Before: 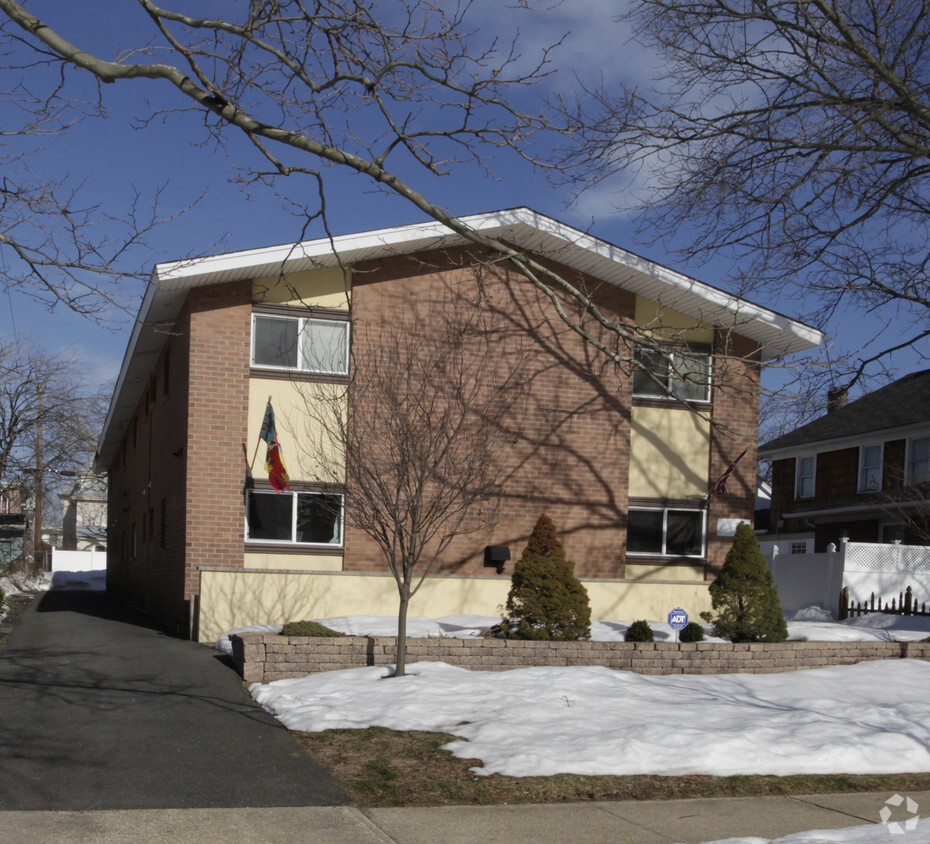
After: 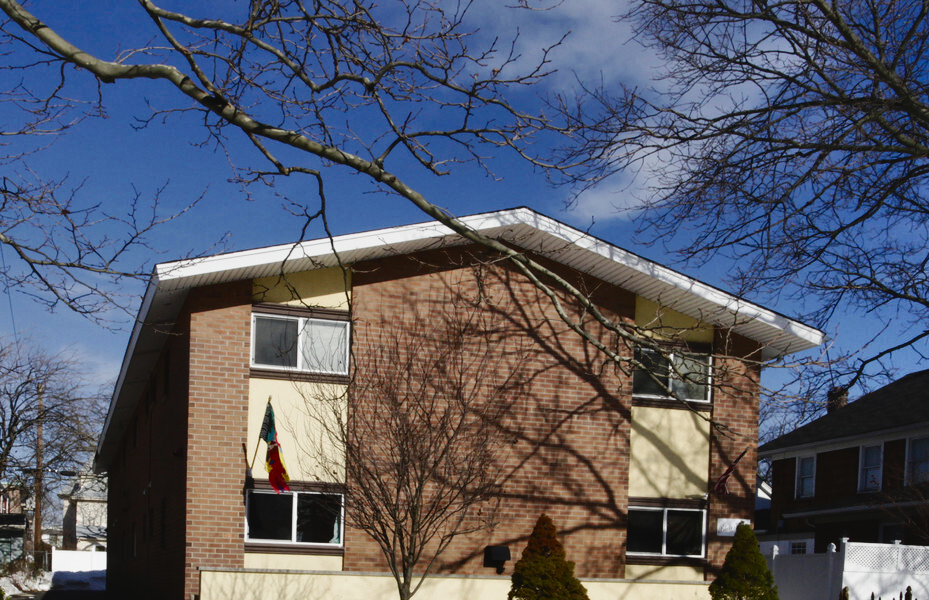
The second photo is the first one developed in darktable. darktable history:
base curve: curves: ch0 [(0, 0) (0.036, 0.025) (0.121, 0.166) (0.206, 0.329) (0.605, 0.79) (1, 1)], preserve colors none
shadows and highlights: soften with gaussian
crop: right 0%, bottom 28.82%
local contrast: mode bilateral grid, contrast 20, coarseness 49, detail 103%, midtone range 0.2
contrast brightness saturation: contrast 0.128, brightness -0.245, saturation 0.145
exposure: black level correction -0.026, exposure -0.118 EV, compensate highlight preservation false
